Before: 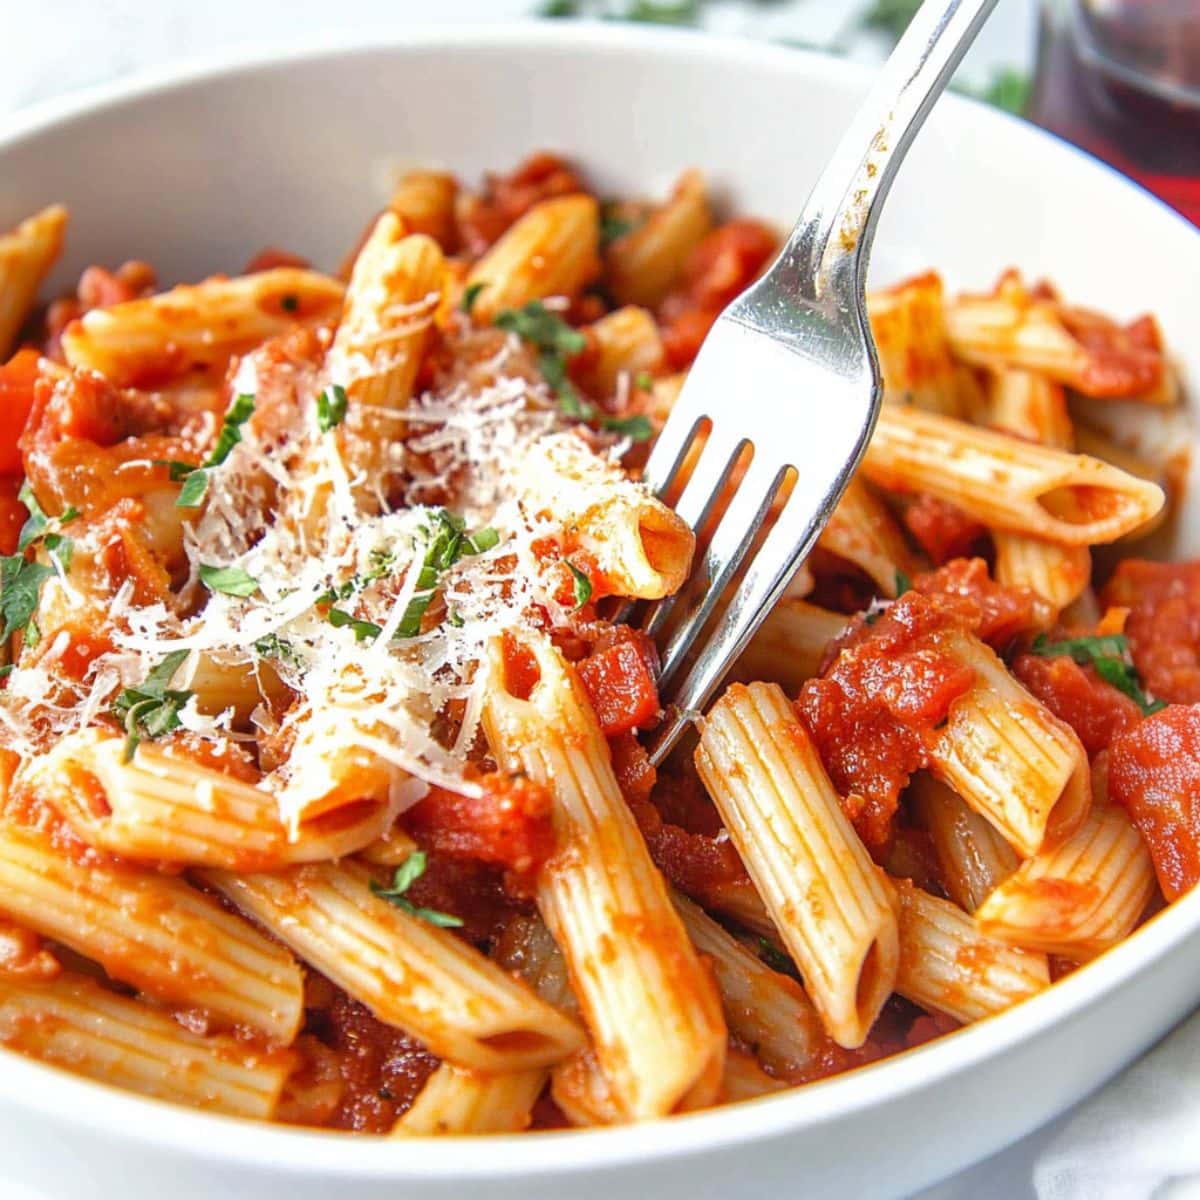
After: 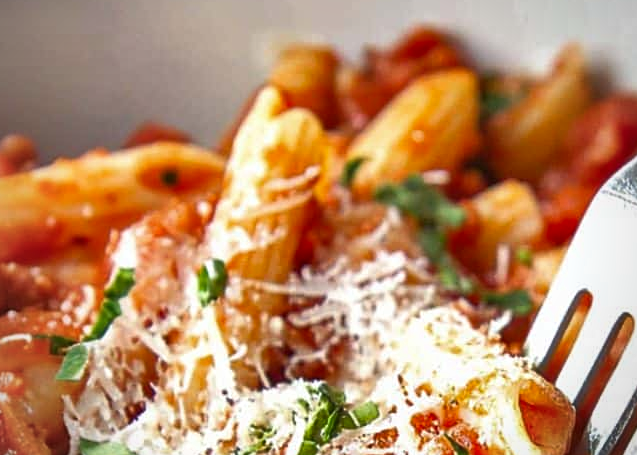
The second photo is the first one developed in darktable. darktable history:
vignetting: brightness -0.413, saturation -0.298
shadows and highlights: low approximation 0.01, soften with gaussian
crop: left 10.027%, top 10.558%, right 36.522%, bottom 51.46%
sharpen: amount 0.201
